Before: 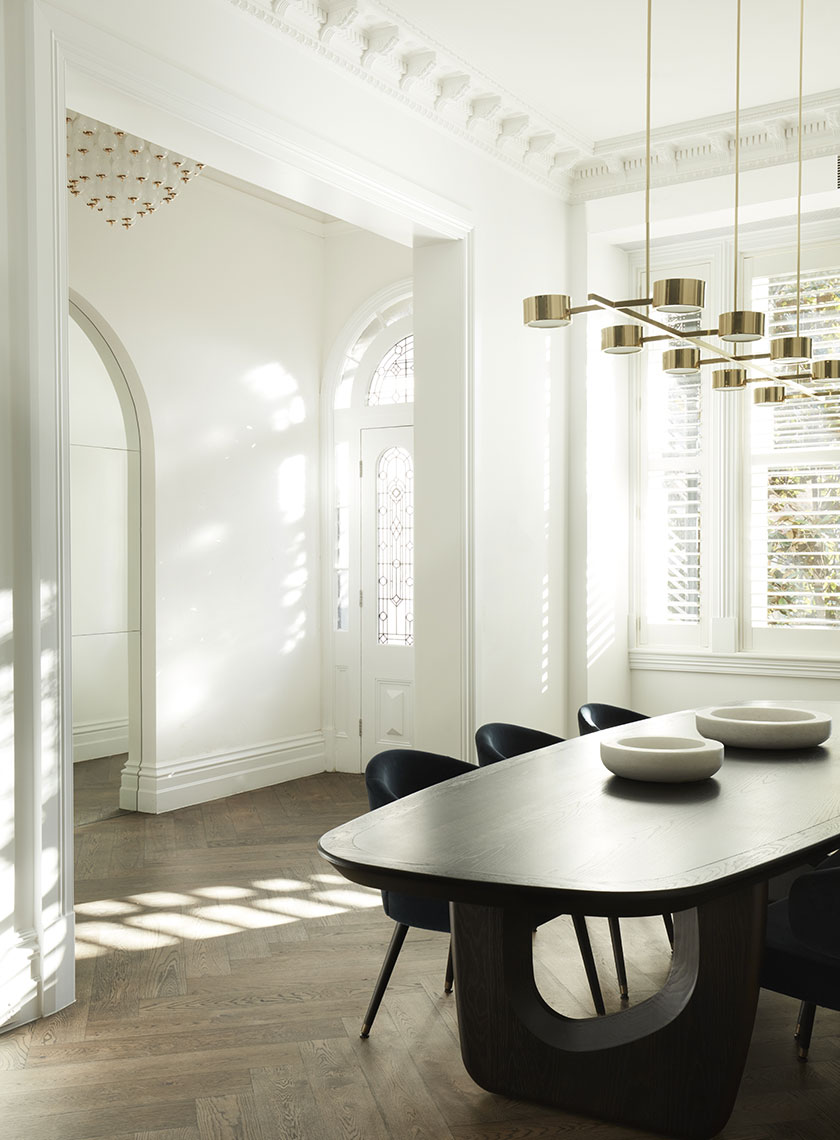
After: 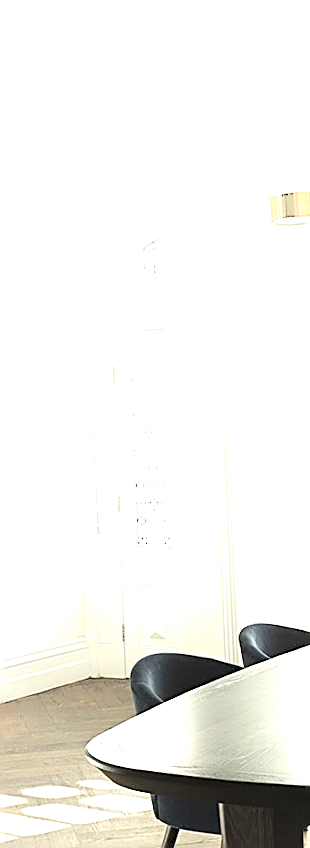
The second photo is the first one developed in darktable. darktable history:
crop and rotate: left 29.476%, top 10.214%, right 35.32%, bottom 17.333%
sharpen: amount 0.901
rotate and perspective: rotation -2.22°, lens shift (horizontal) -0.022, automatic cropping off
shadows and highlights: shadows -70, highlights 35, soften with gaussian
exposure: black level correction 0, exposure 1.2 EV, compensate exposure bias true, compensate highlight preservation false
color balance: mode lift, gamma, gain (sRGB)
